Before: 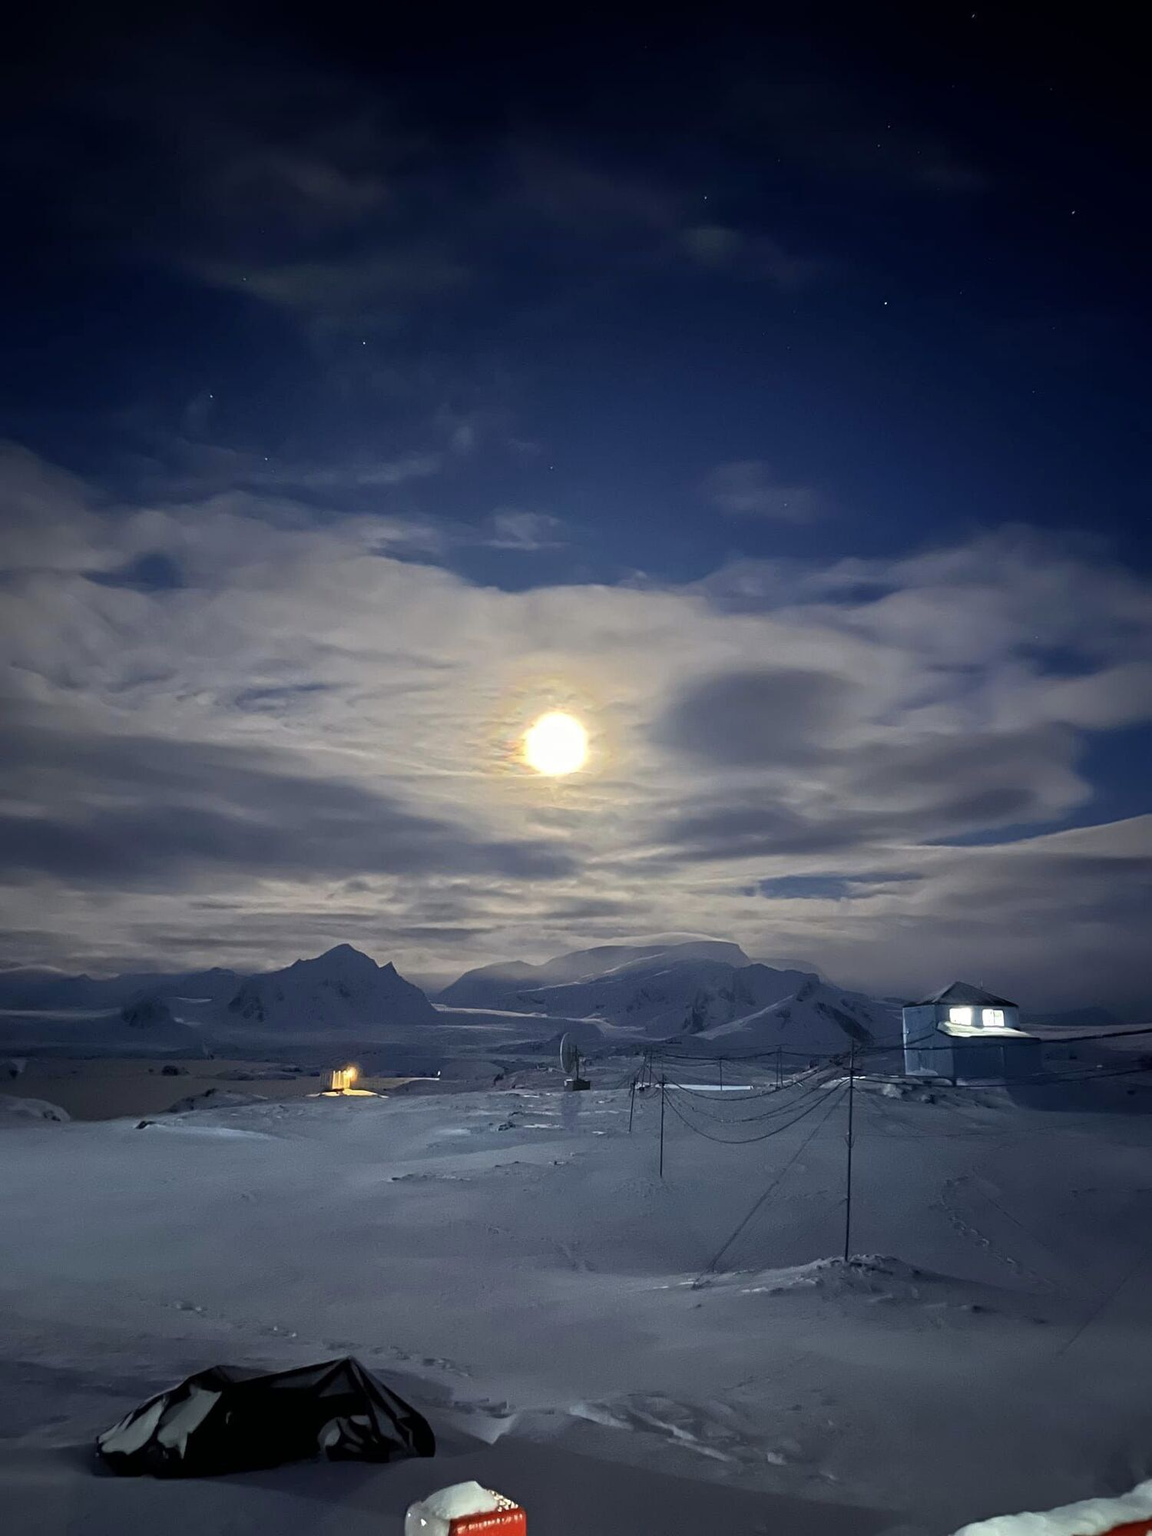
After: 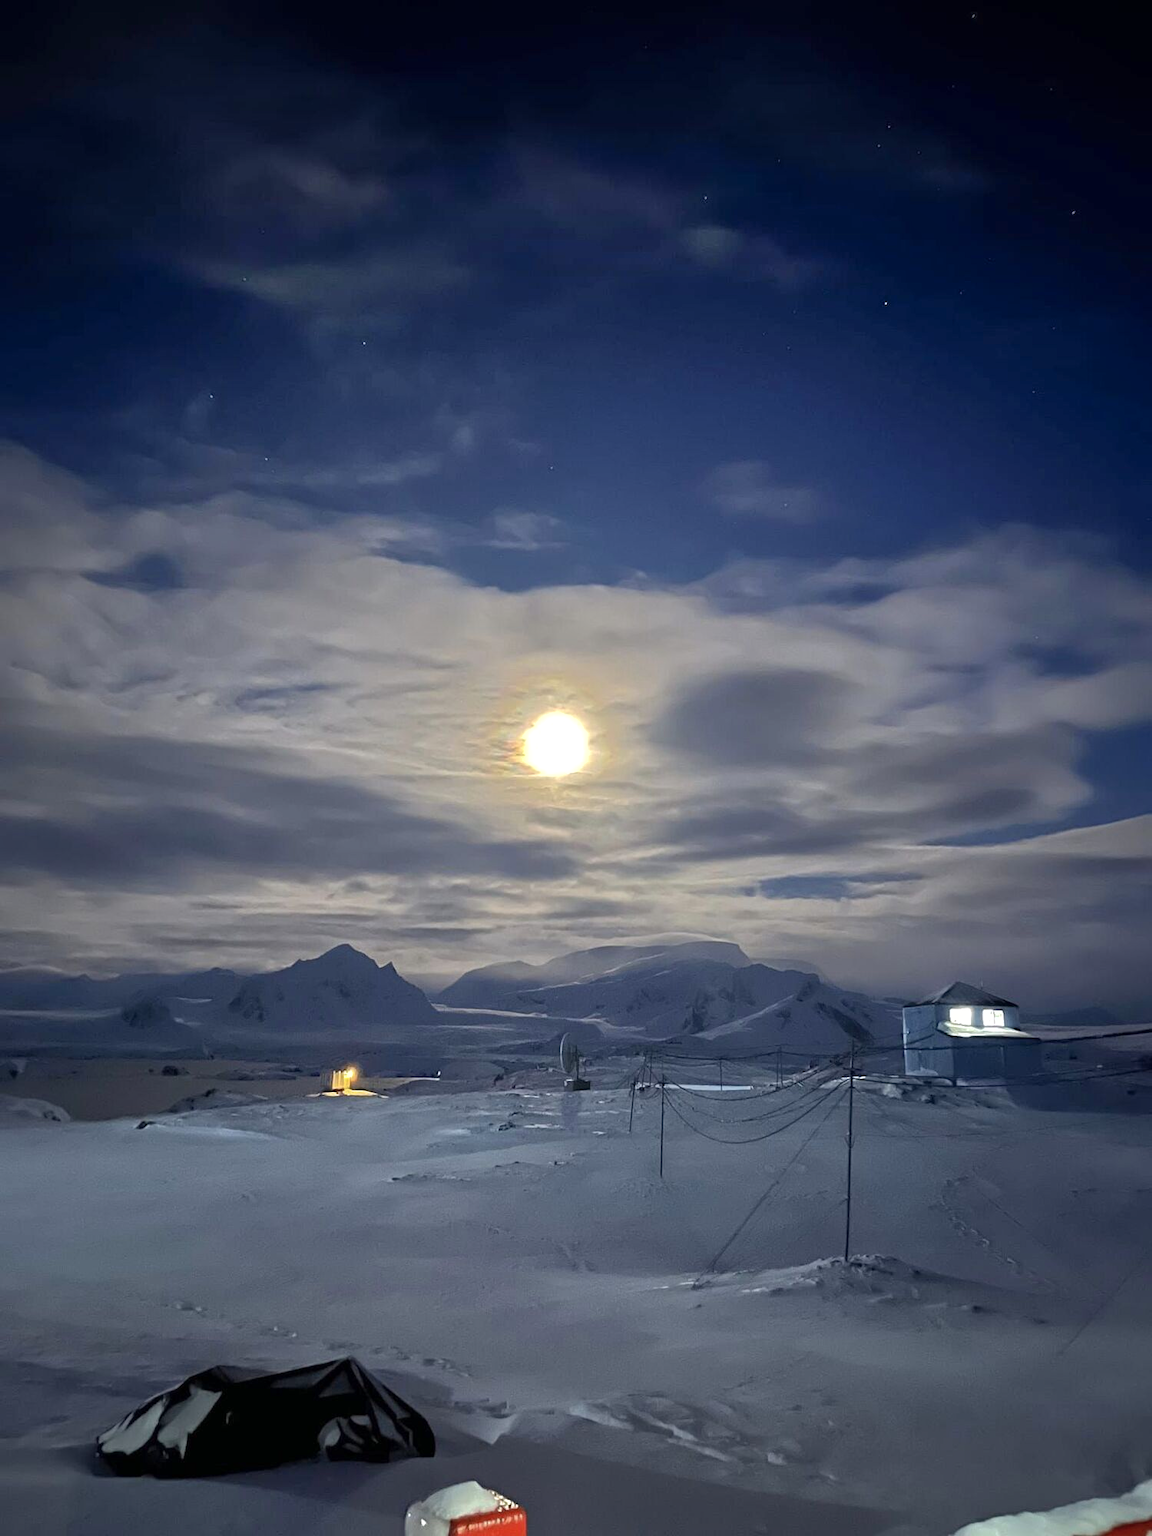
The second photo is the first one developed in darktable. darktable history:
shadows and highlights: shadows 39.51, highlights -60.11, highlights color adjustment 39.48%
exposure: exposure 0.201 EV, compensate highlight preservation false
